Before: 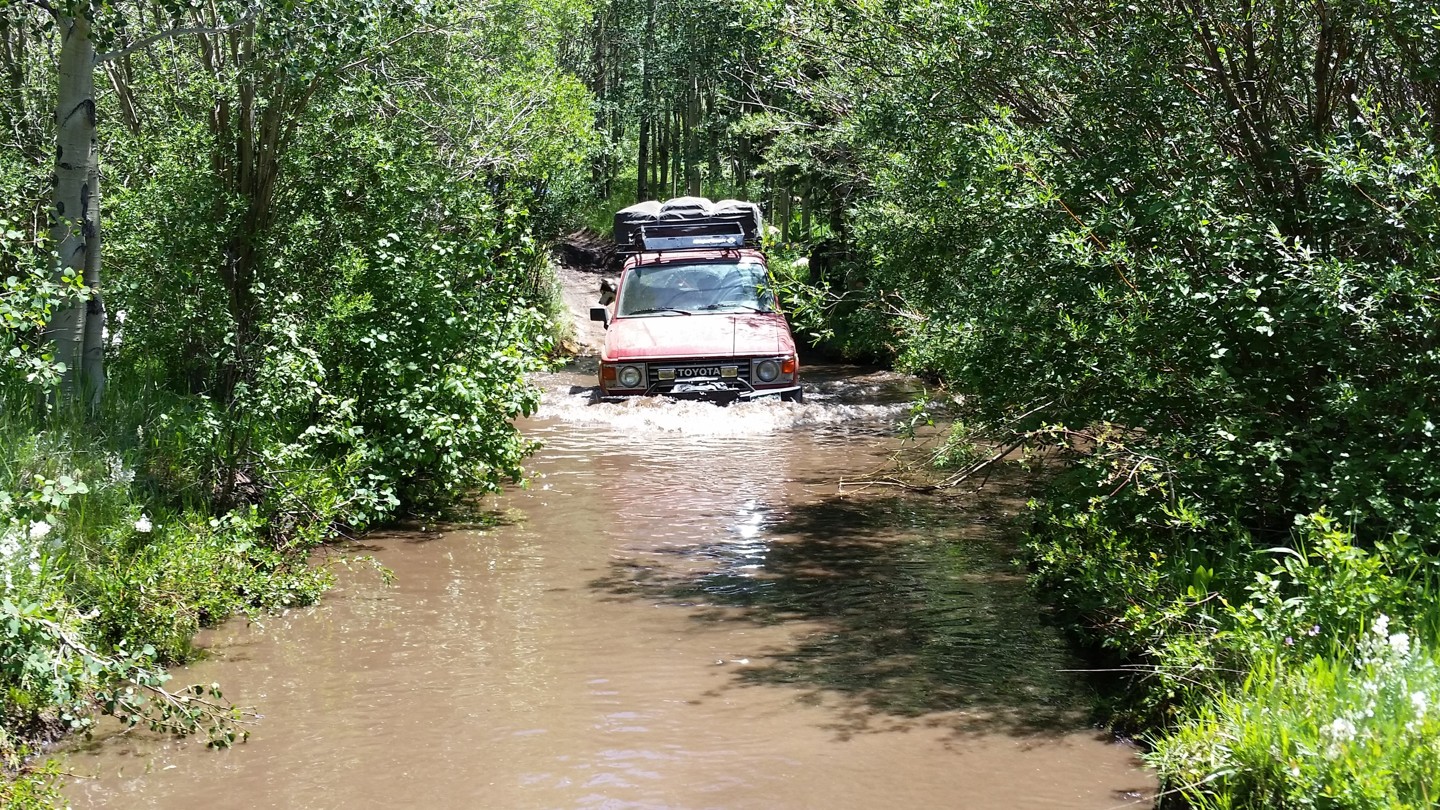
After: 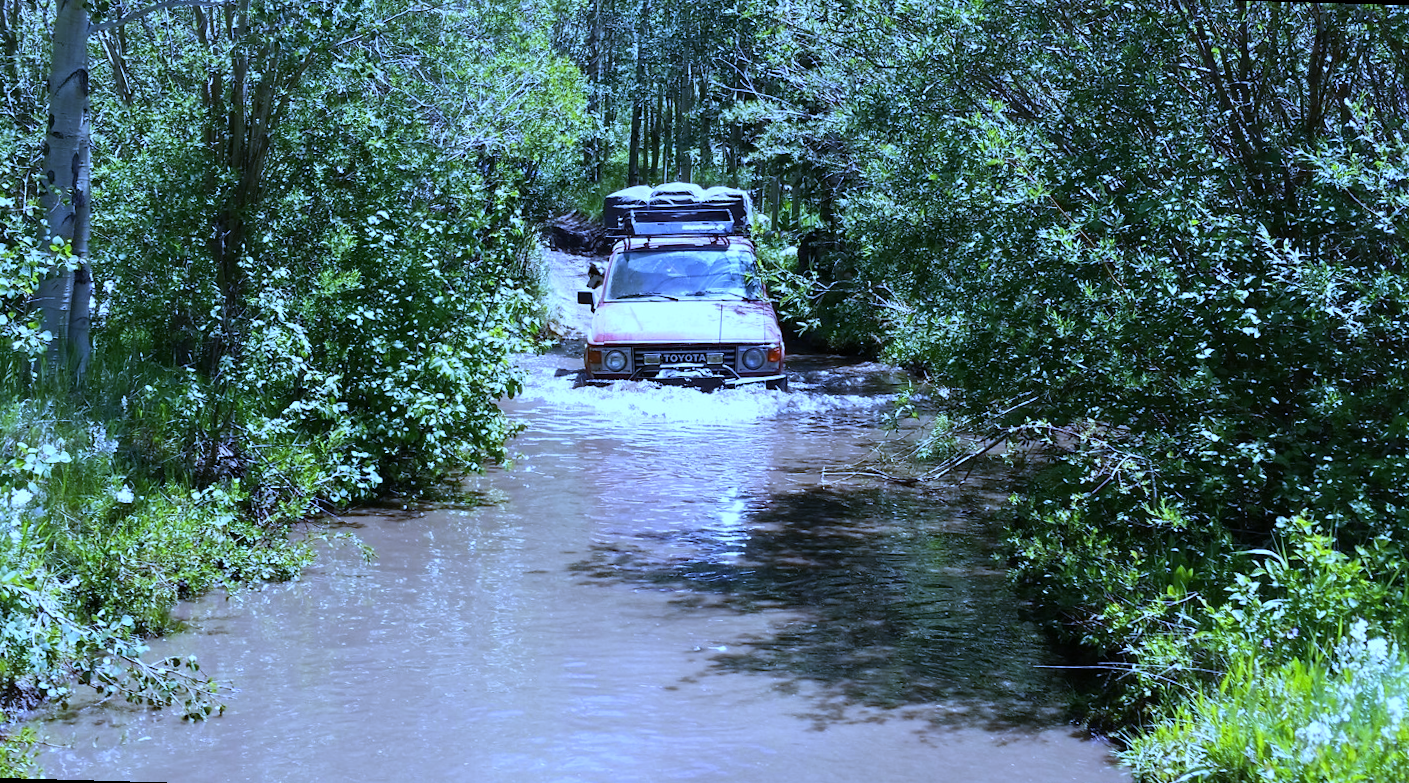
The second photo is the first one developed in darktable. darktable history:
rotate and perspective: rotation 1.57°, crop left 0.018, crop right 0.982, crop top 0.039, crop bottom 0.961
white balance: red 0.766, blue 1.537
